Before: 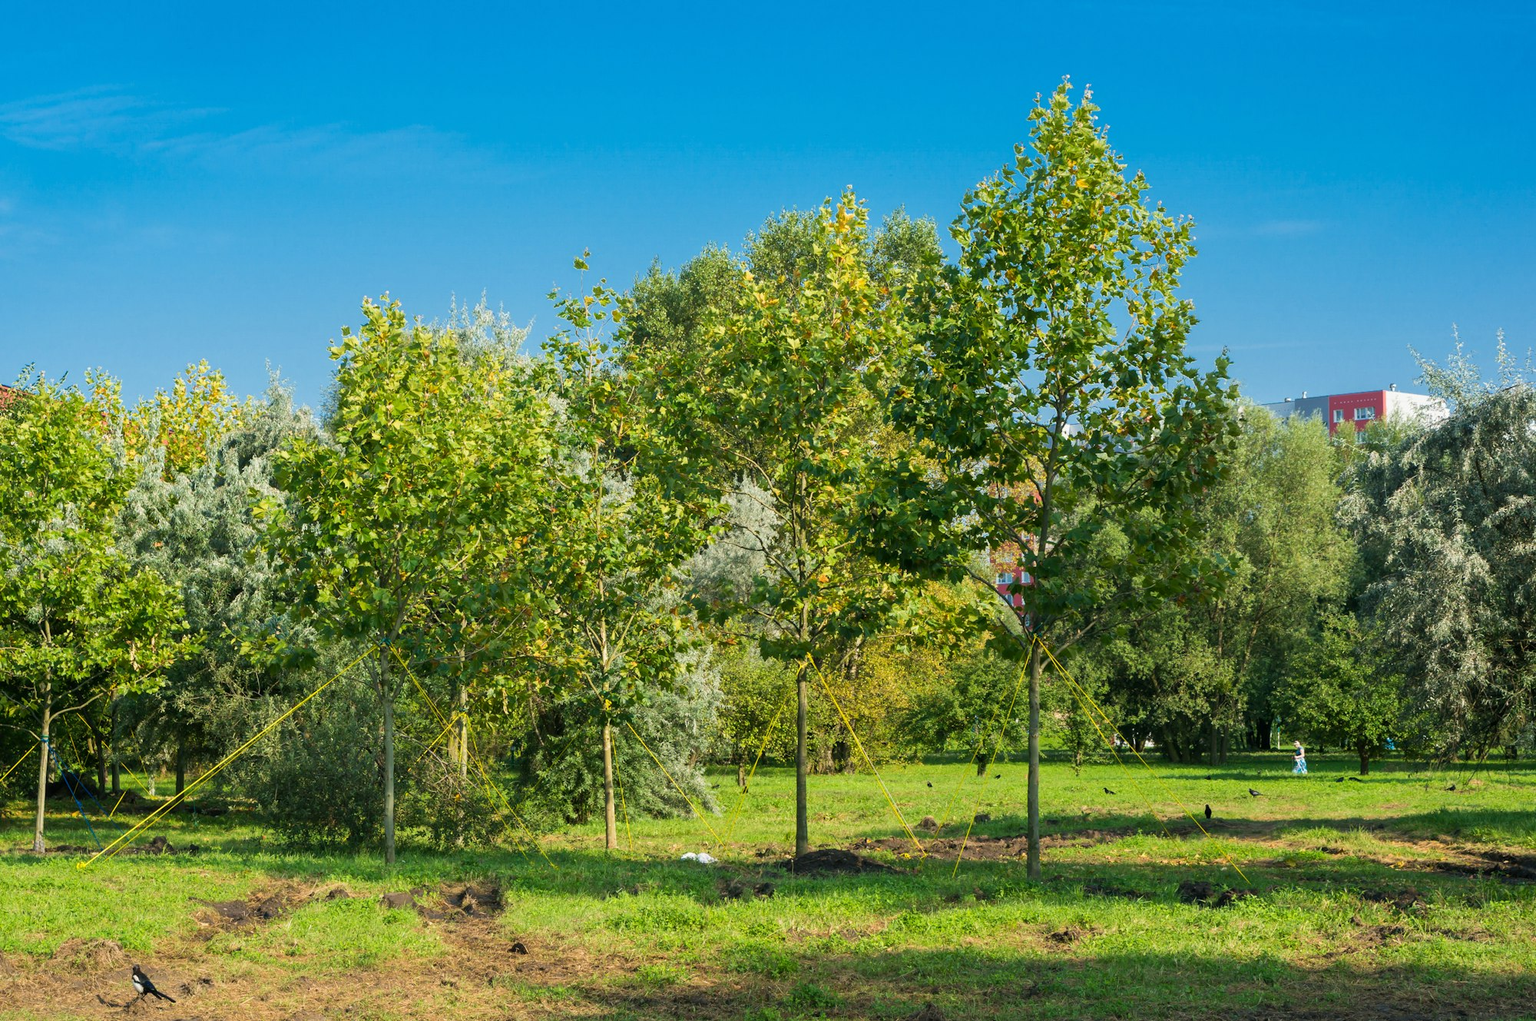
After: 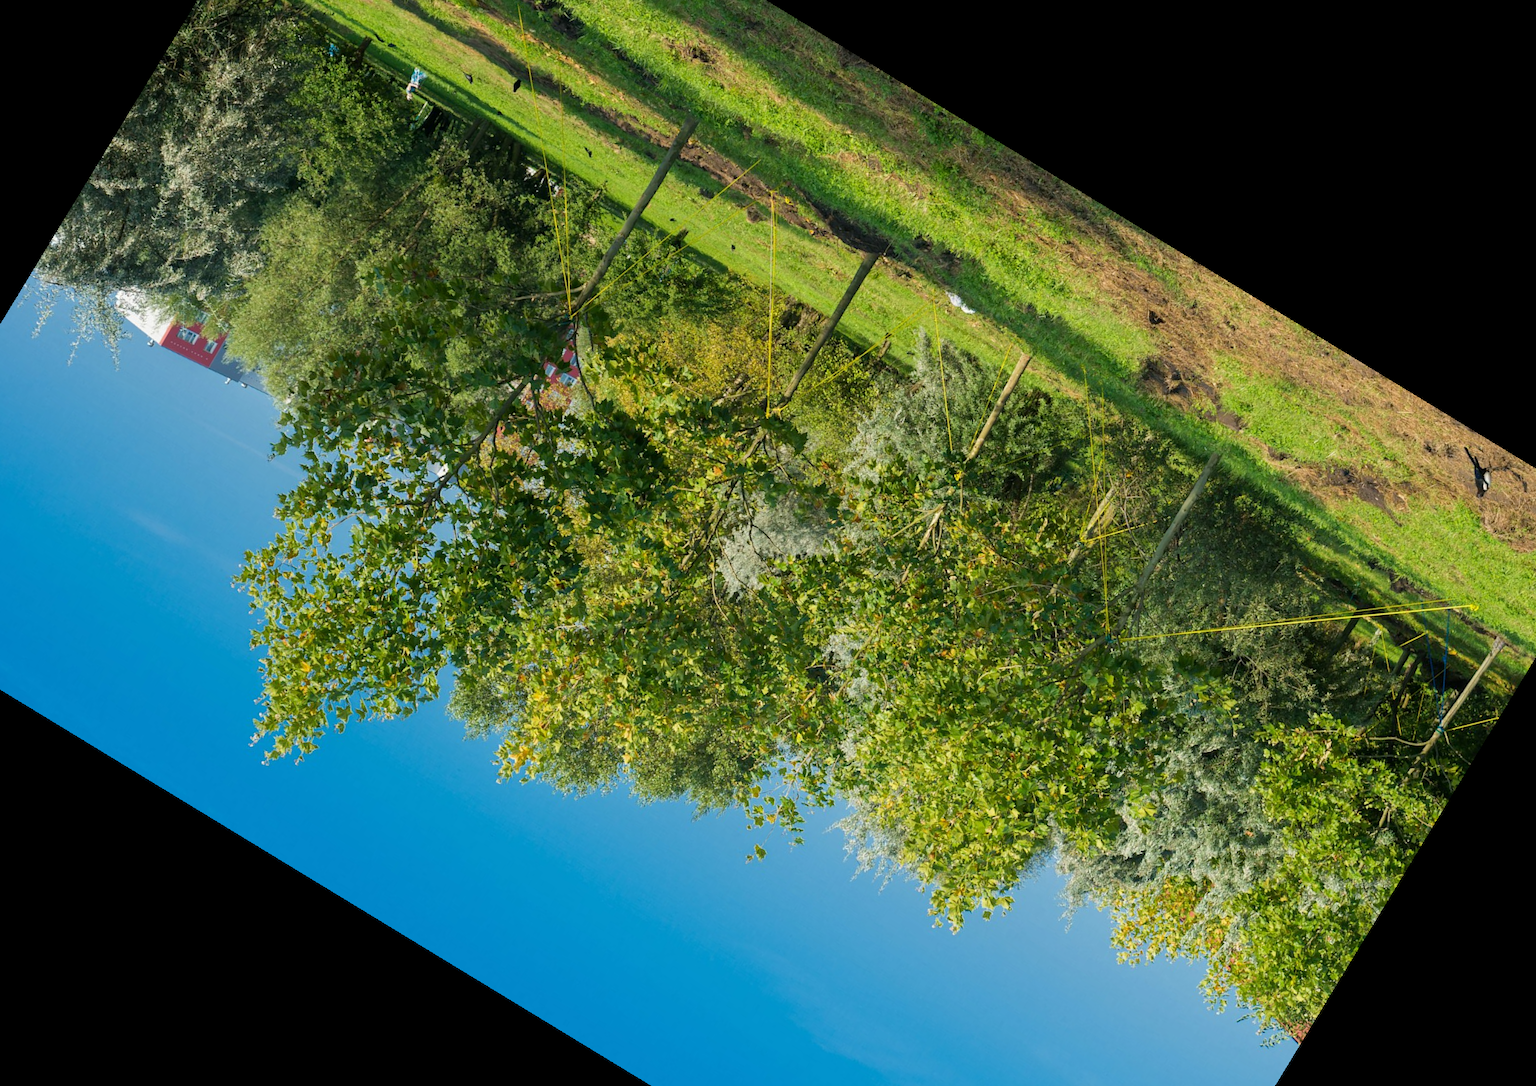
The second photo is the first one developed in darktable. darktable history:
crop and rotate: angle 148.68°, left 9.111%, top 15.603%, right 4.588%, bottom 17.041%
base curve: curves: ch0 [(0, 0) (0.74, 0.67) (1, 1)]
